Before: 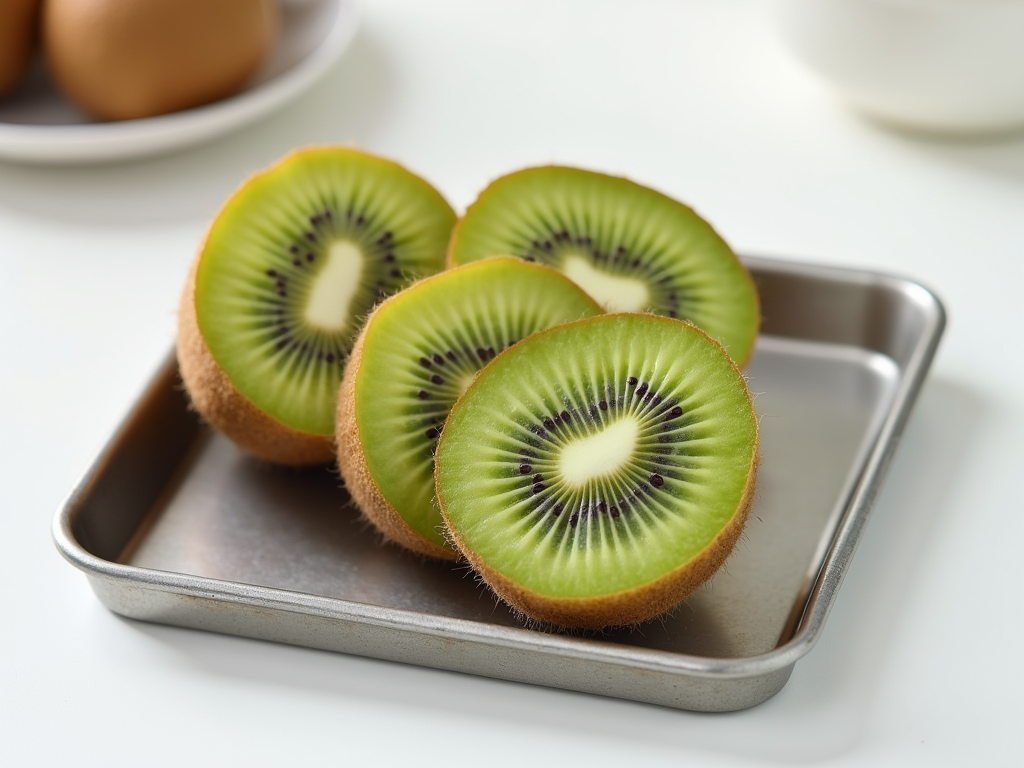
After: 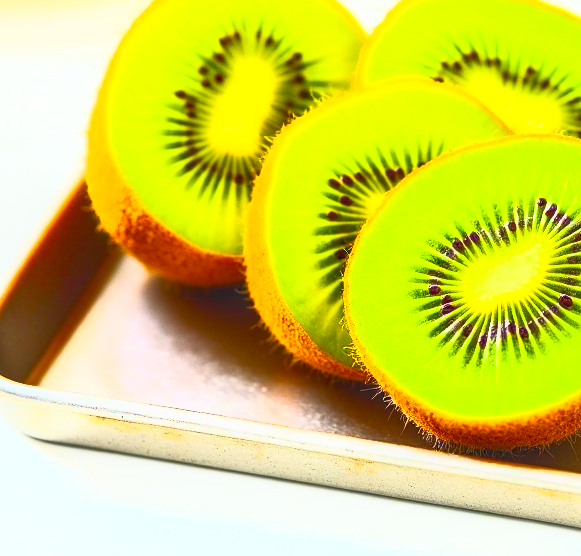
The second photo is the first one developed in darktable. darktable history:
contrast brightness saturation: contrast 0.995, brightness 0.997, saturation 0.999
local contrast: on, module defaults
crop: left 8.927%, top 23.377%, right 34.297%, bottom 4.195%
color balance rgb: perceptual saturation grading › global saturation 99.142%
exposure: black level correction 0.001, exposure 0.499 EV, compensate exposure bias true, compensate highlight preservation false
